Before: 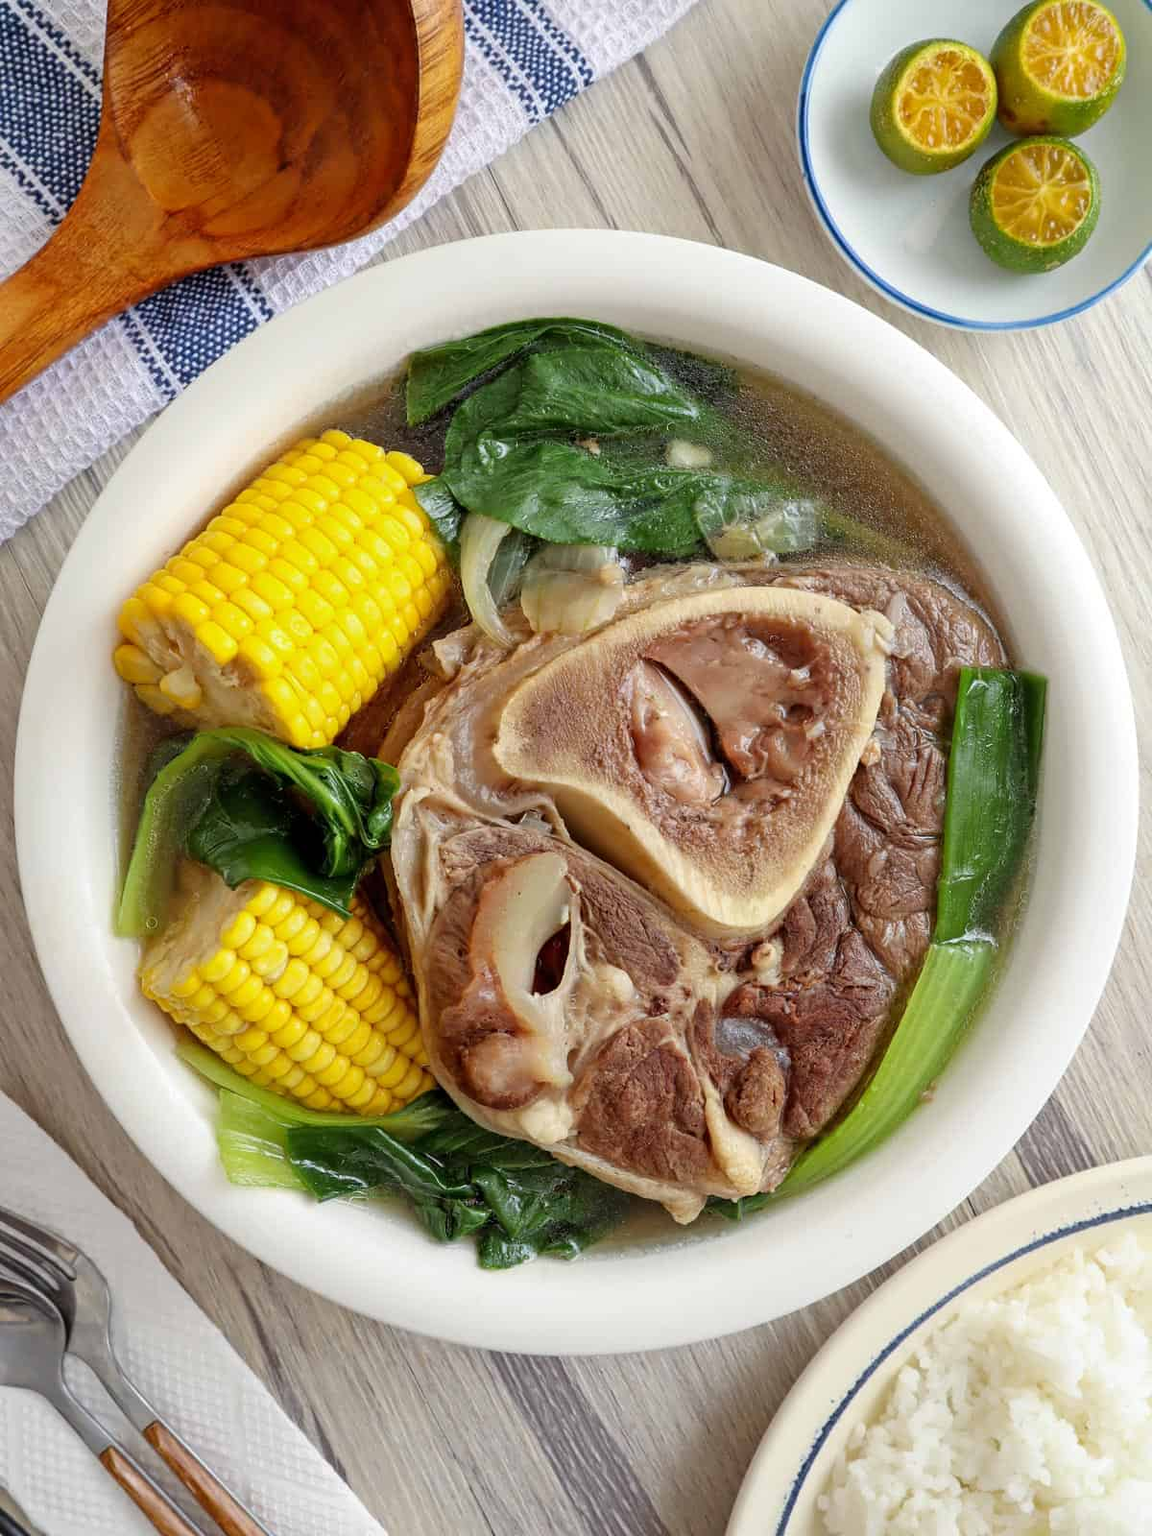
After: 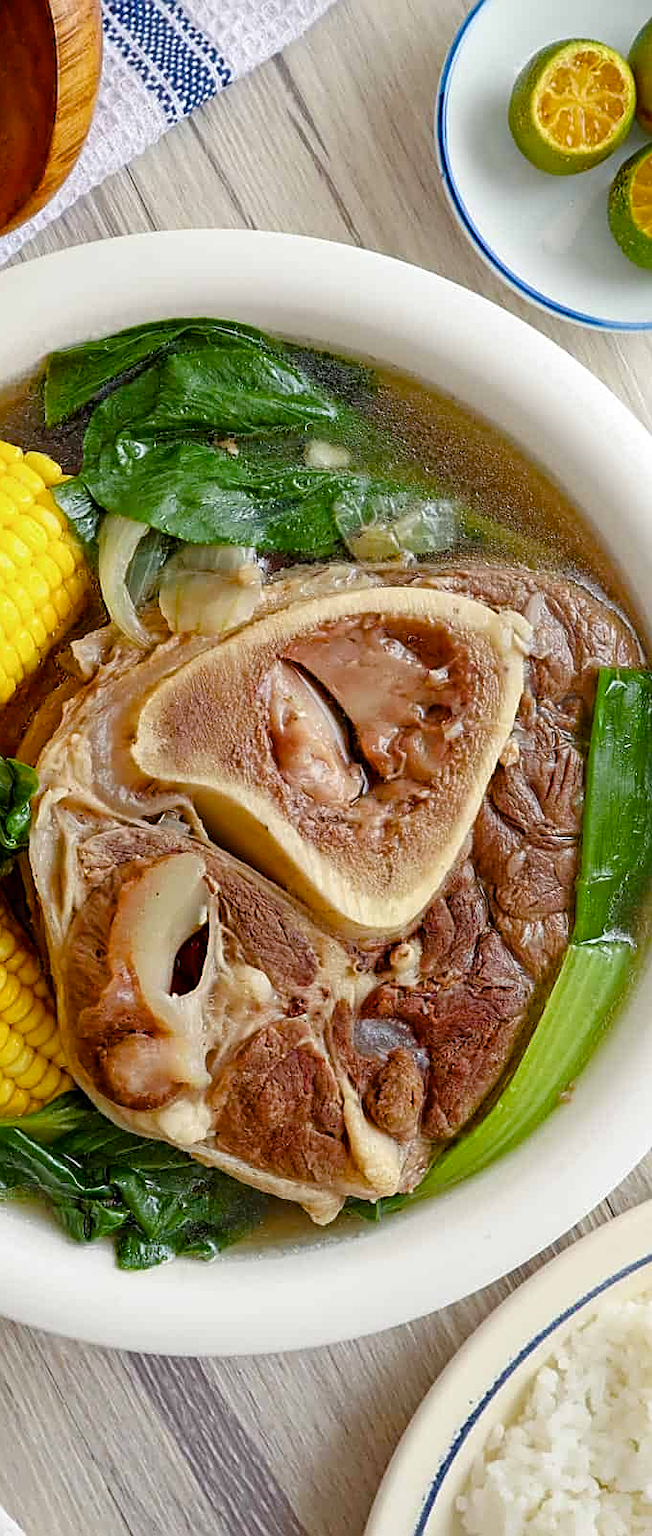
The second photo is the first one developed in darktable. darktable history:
crop: left 31.458%, top 0%, right 11.876%
sharpen: on, module defaults
color balance rgb: perceptual saturation grading › global saturation 20%, perceptual saturation grading › highlights -25%, perceptual saturation grading › shadows 50%
